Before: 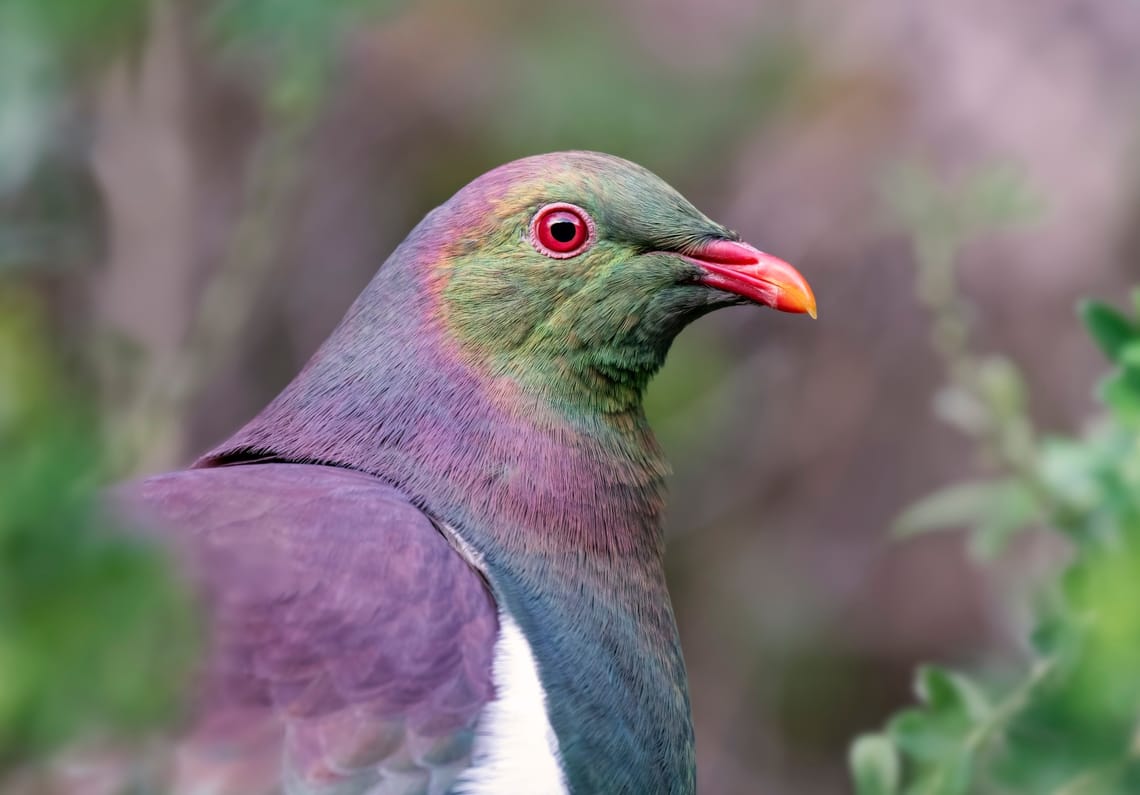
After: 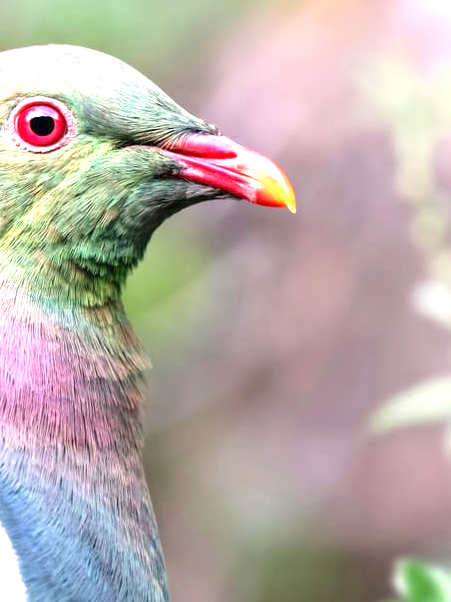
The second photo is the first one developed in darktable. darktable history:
exposure: black level correction 0, exposure 1.625 EV, compensate exposure bias true, compensate highlight preservation false
tone equalizer: on, module defaults
crop: left 45.721%, top 13.393%, right 14.118%, bottom 10.01%
rgb levels: preserve colors max RGB
